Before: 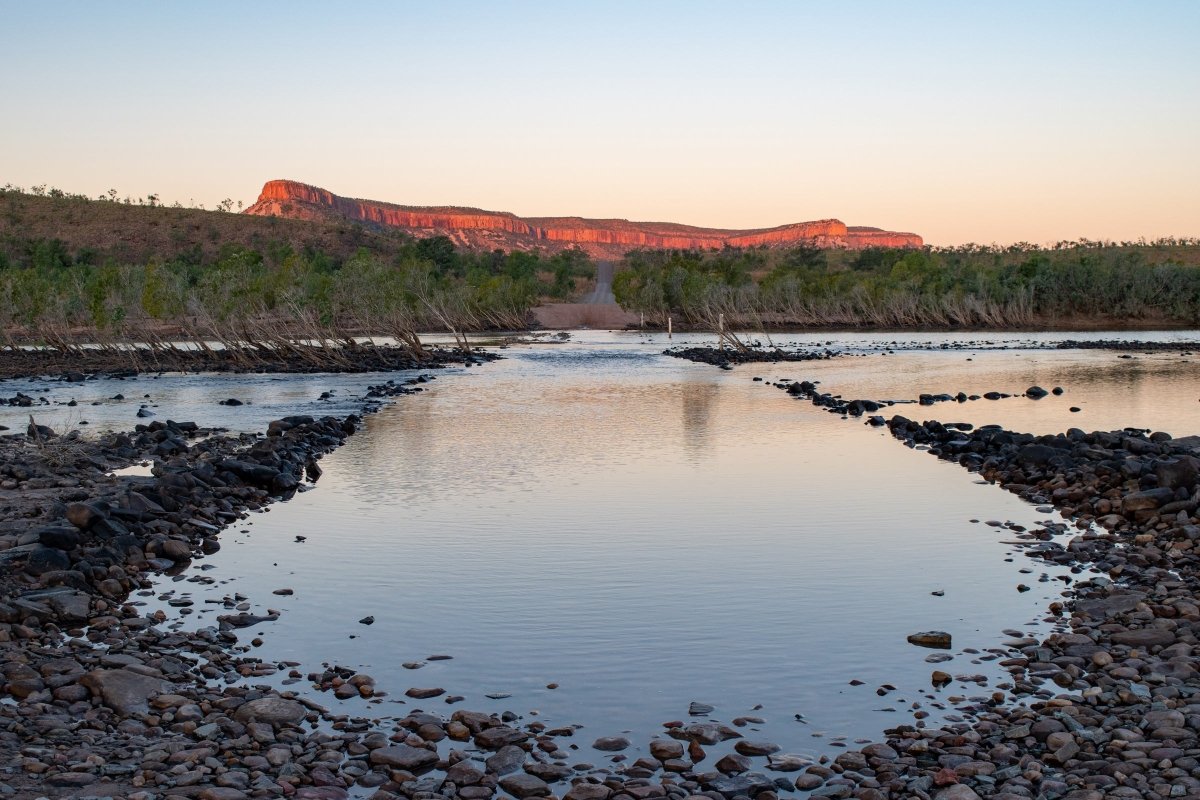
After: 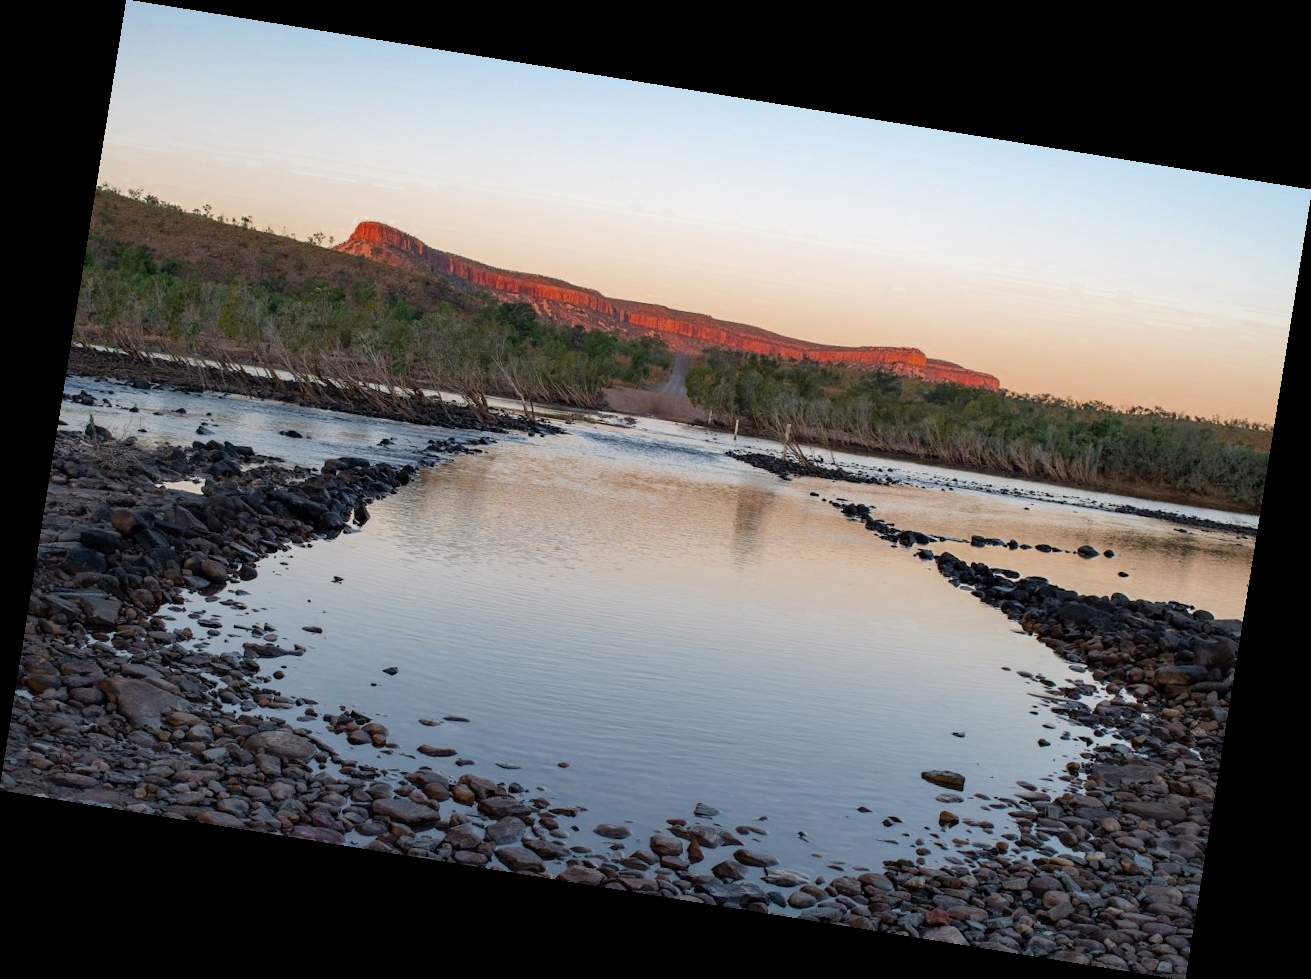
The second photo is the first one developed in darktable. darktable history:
color zones: curves: ch0 [(0.11, 0.396) (0.195, 0.36) (0.25, 0.5) (0.303, 0.412) (0.357, 0.544) (0.75, 0.5) (0.967, 0.328)]; ch1 [(0, 0.468) (0.112, 0.512) (0.202, 0.6) (0.25, 0.5) (0.307, 0.352) (0.357, 0.544) (0.75, 0.5) (0.963, 0.524)]
contrast brightness saturation: contrast 0.01, saturation -0.05
rotate and perspective: rotation 9.12°, automatic cropping off
